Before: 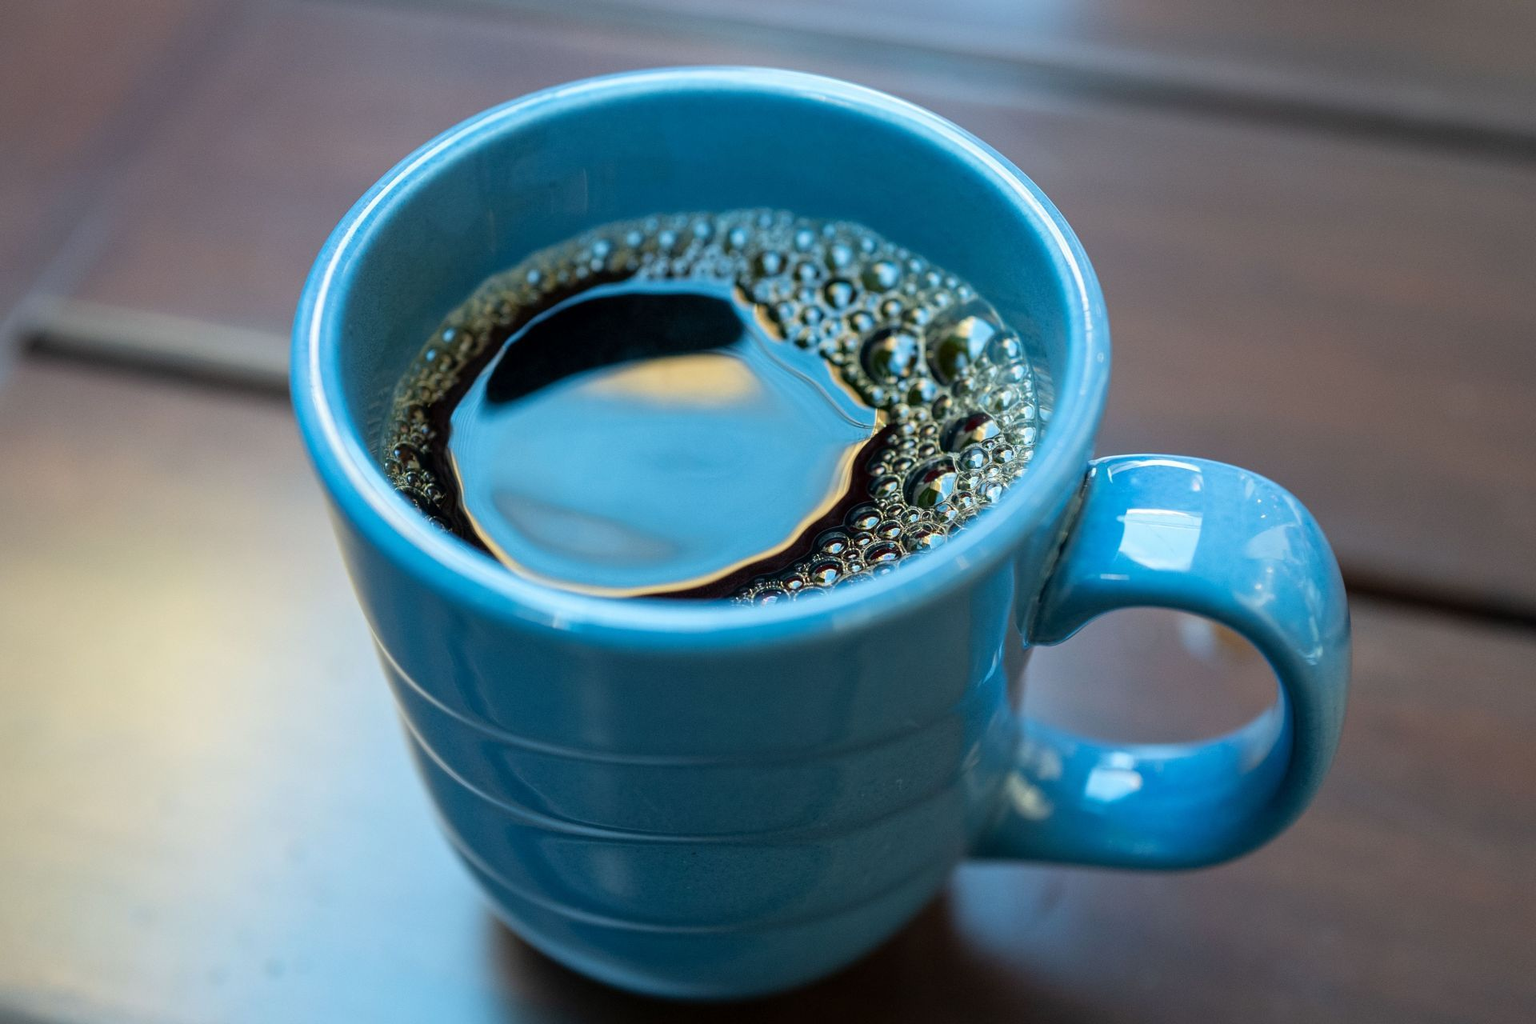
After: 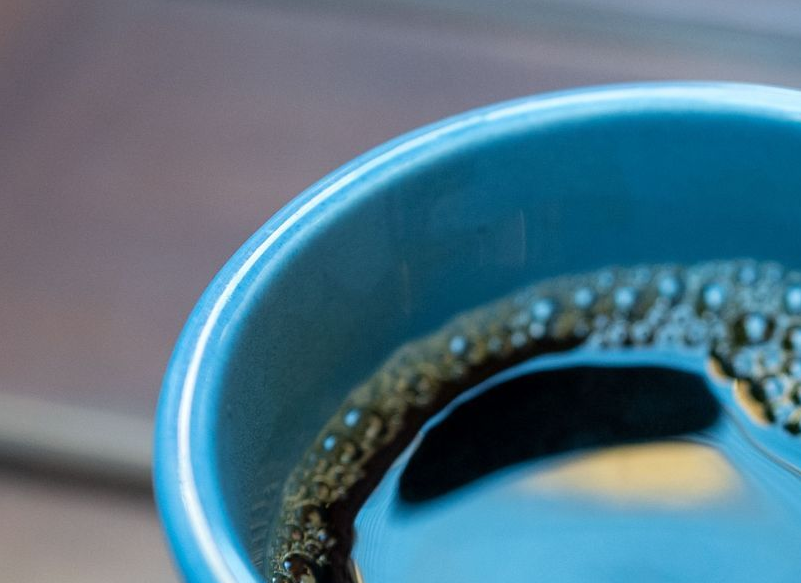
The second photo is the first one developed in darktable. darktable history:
tone equalizer: edges refinement/feathering 500, mask exposure compensation -1.57 EV, preserve details no
crop and rotate: left 10.92%, top 0.103%, right 47.316%, bottom 54.278%
